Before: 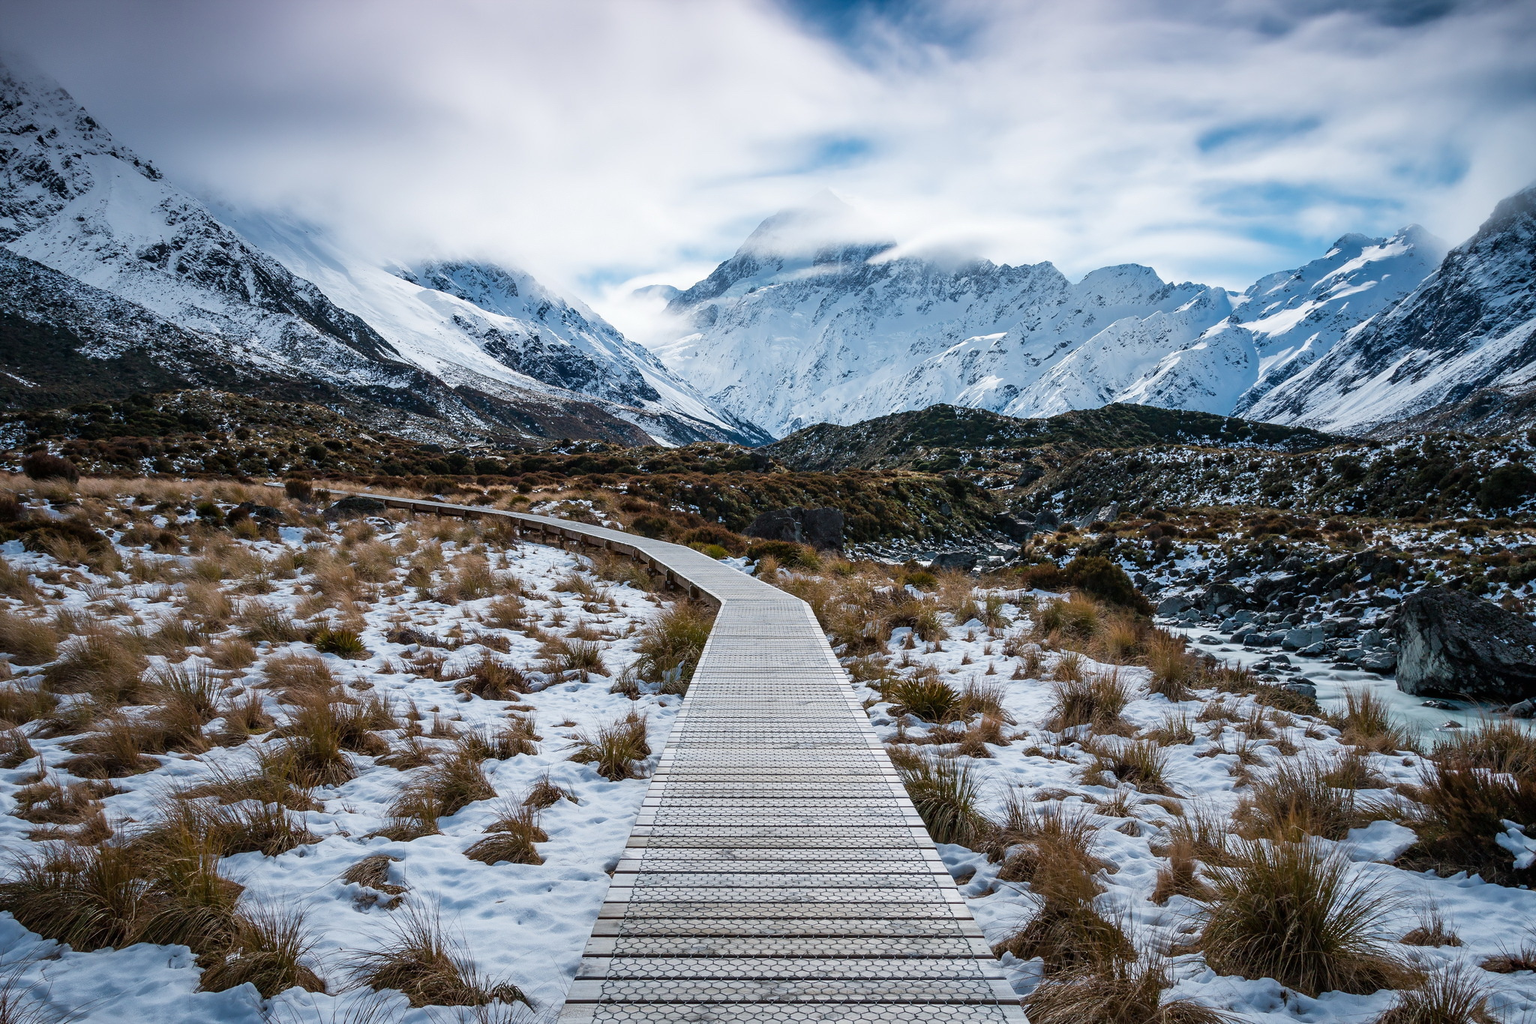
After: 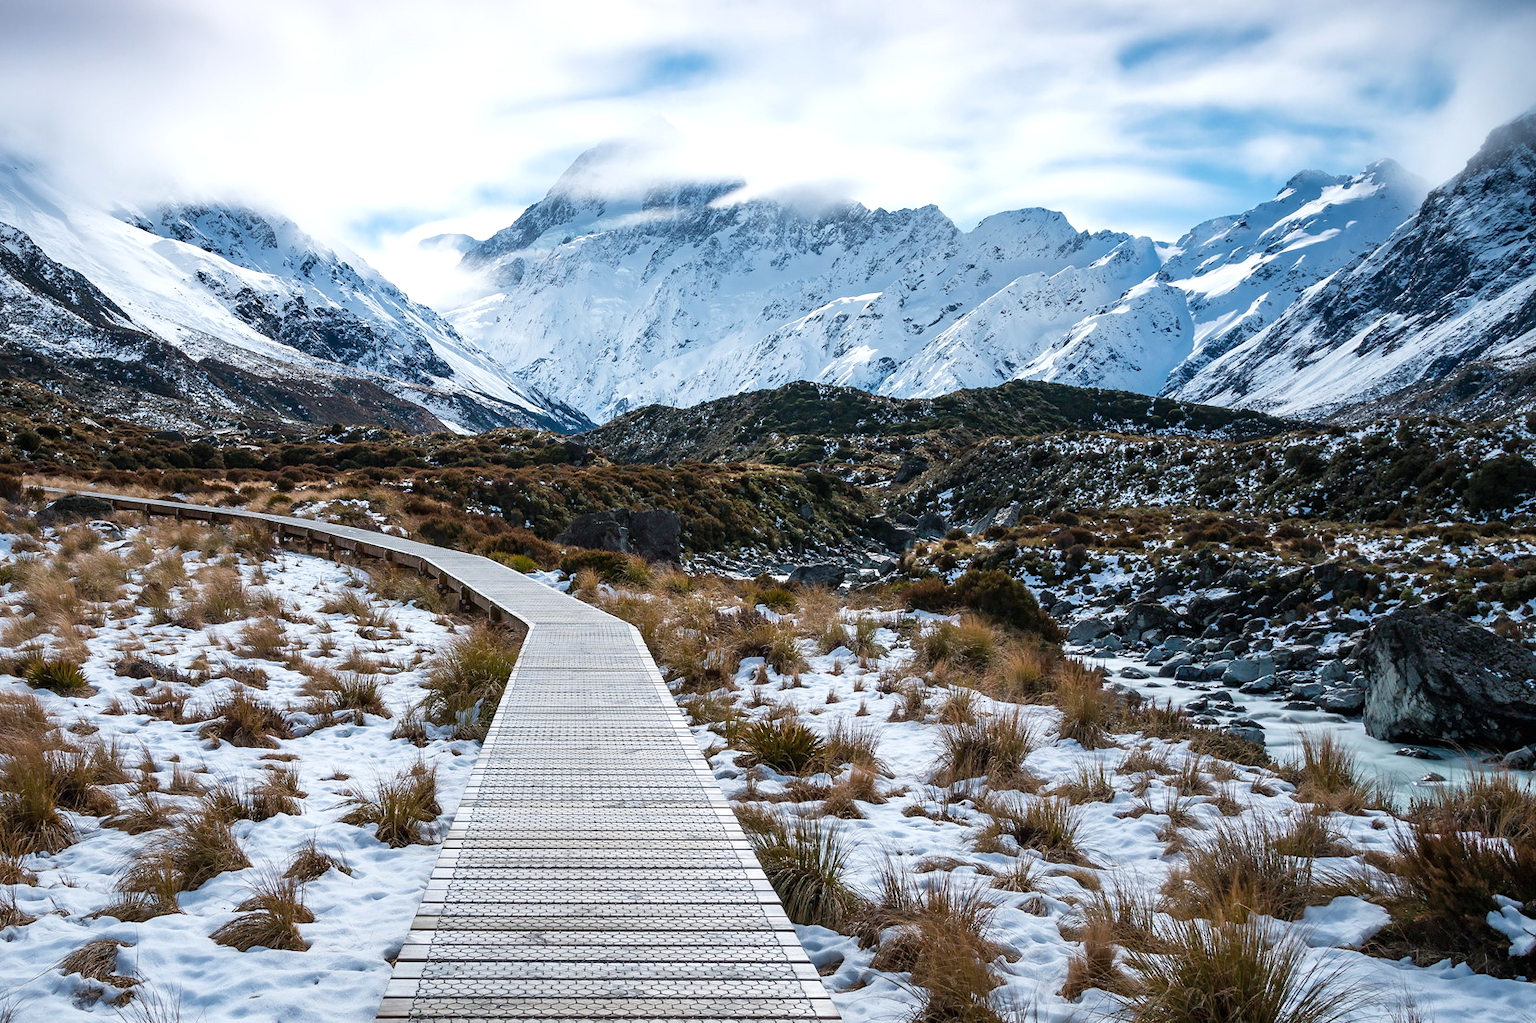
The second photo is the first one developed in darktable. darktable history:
exposure: exposure 0.296 EV, compensate highlight preservation false
crop: left 19.184%, top 9.413%, bottom 9.728%
